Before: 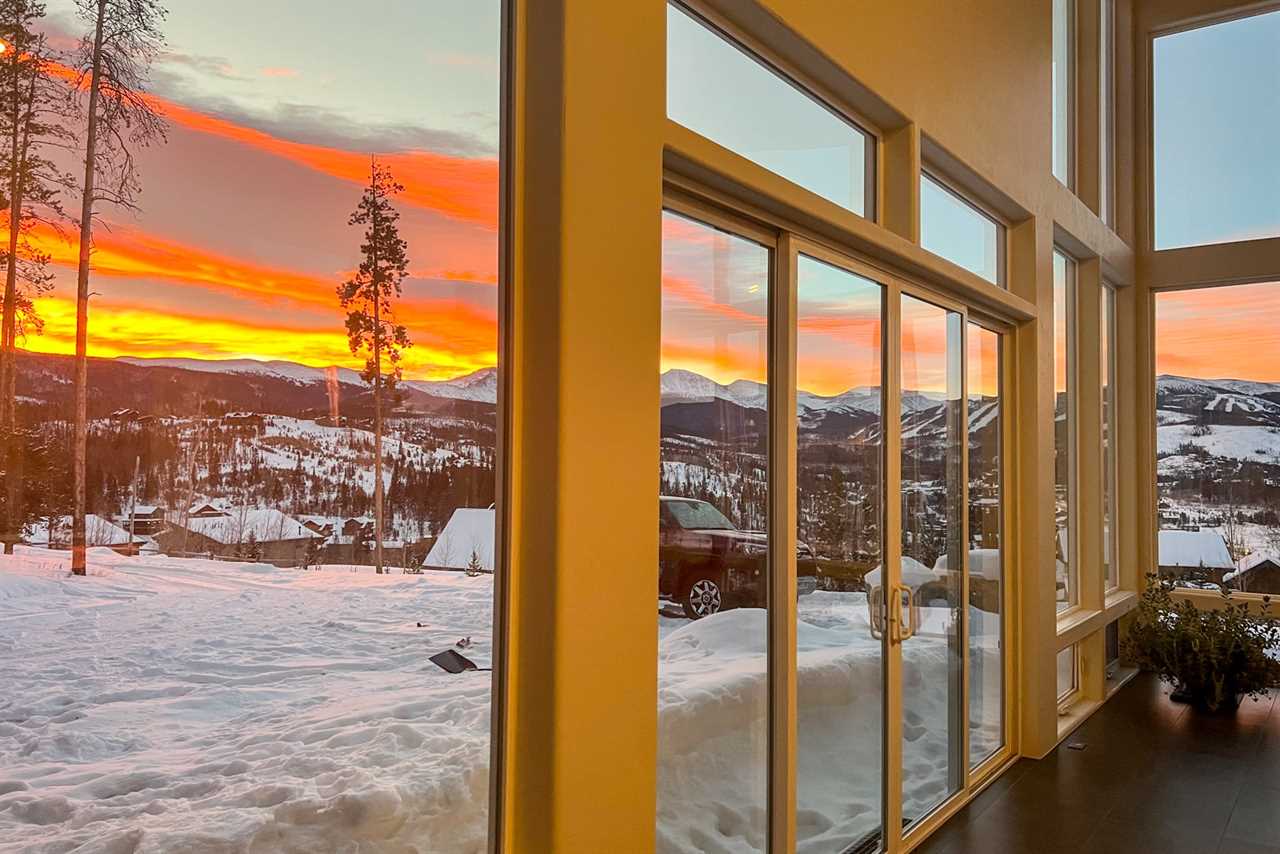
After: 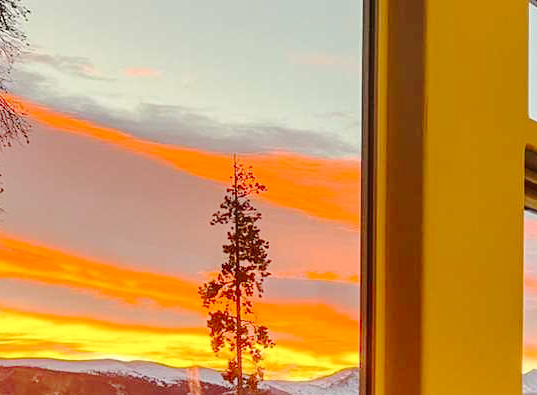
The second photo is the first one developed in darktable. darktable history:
crop and rotate: left 10.817%, top 0.062%, right 47.194%, bottom 53.626%
tone curve: curves: ch0 [(0, 0) (0.003, 0.026) (0.011, 0.025) (0.025, 0.022) (0.044, 0.022) (0.069, 0.028) (0.1, 0.041) (0.136, 0.062) (0.177, 0.103) (0.224, 0.167) (0.277, 0.242) (0.335, 0.343) (0.399, 0.452) (0.468, 0.539) (0.543, 0.614) (0.623, 0.683) (0.709, 0.749) (0.801, 0.827) (0.898, 0.918) (1, 1)], preserve colors none
